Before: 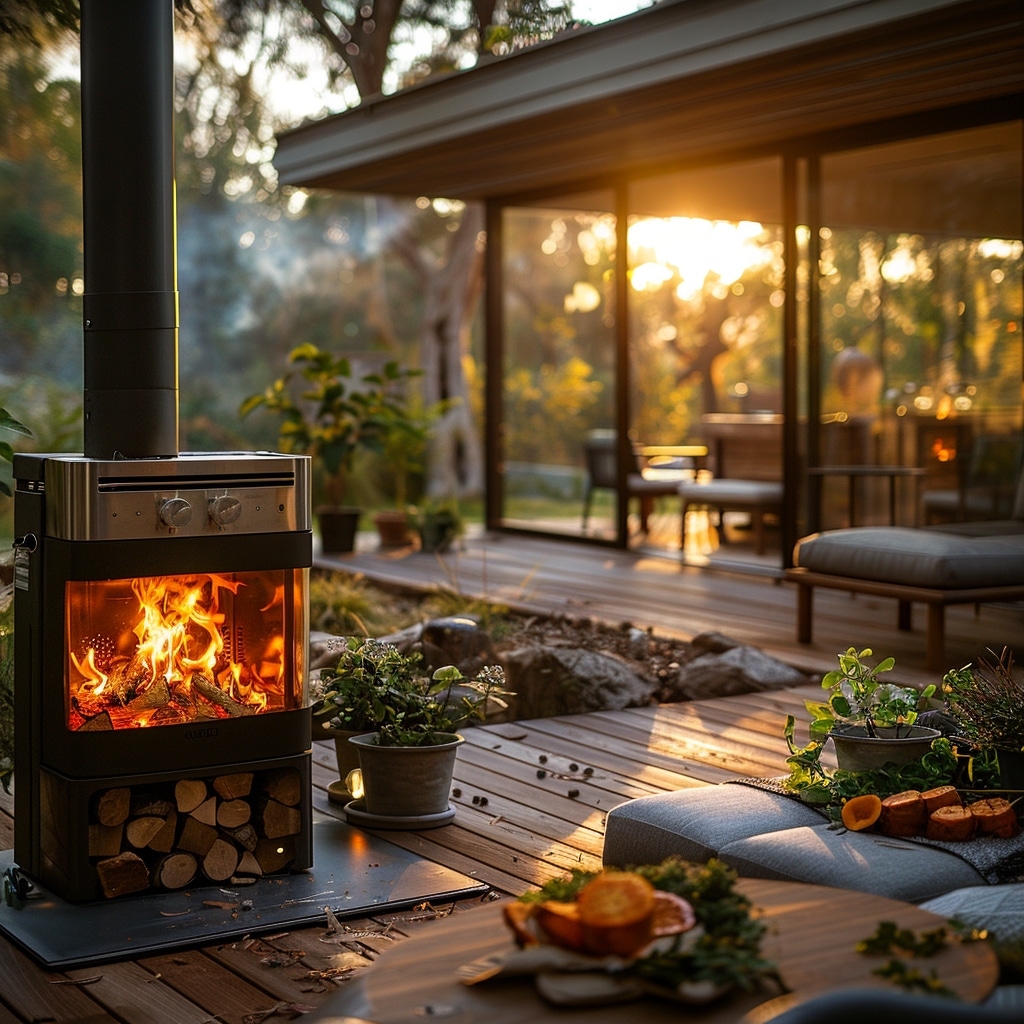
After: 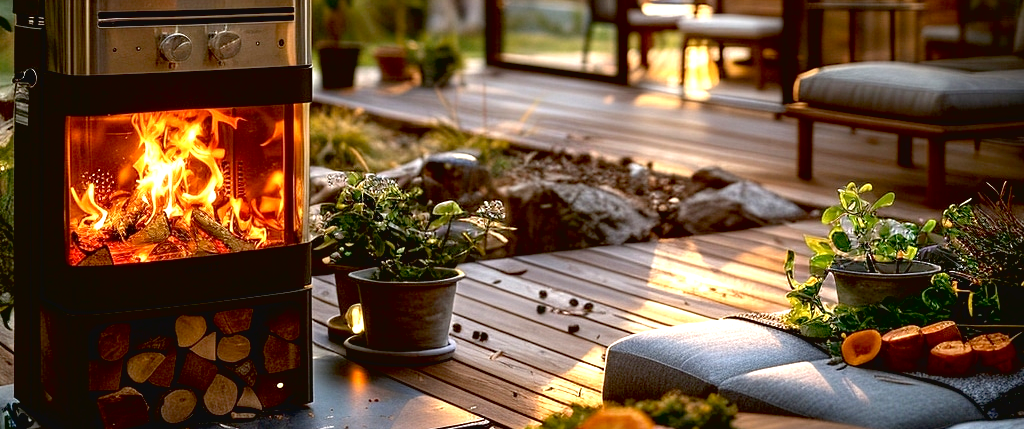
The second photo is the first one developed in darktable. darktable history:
contrast brightness saturation: contrast -0.081, brightness -0.044, saturation -0.113
crop: top 45.438%, bottom 12.239%
exposure: black level correction 0.011, exposure 1.083 EV, compensate highlight preservation false
